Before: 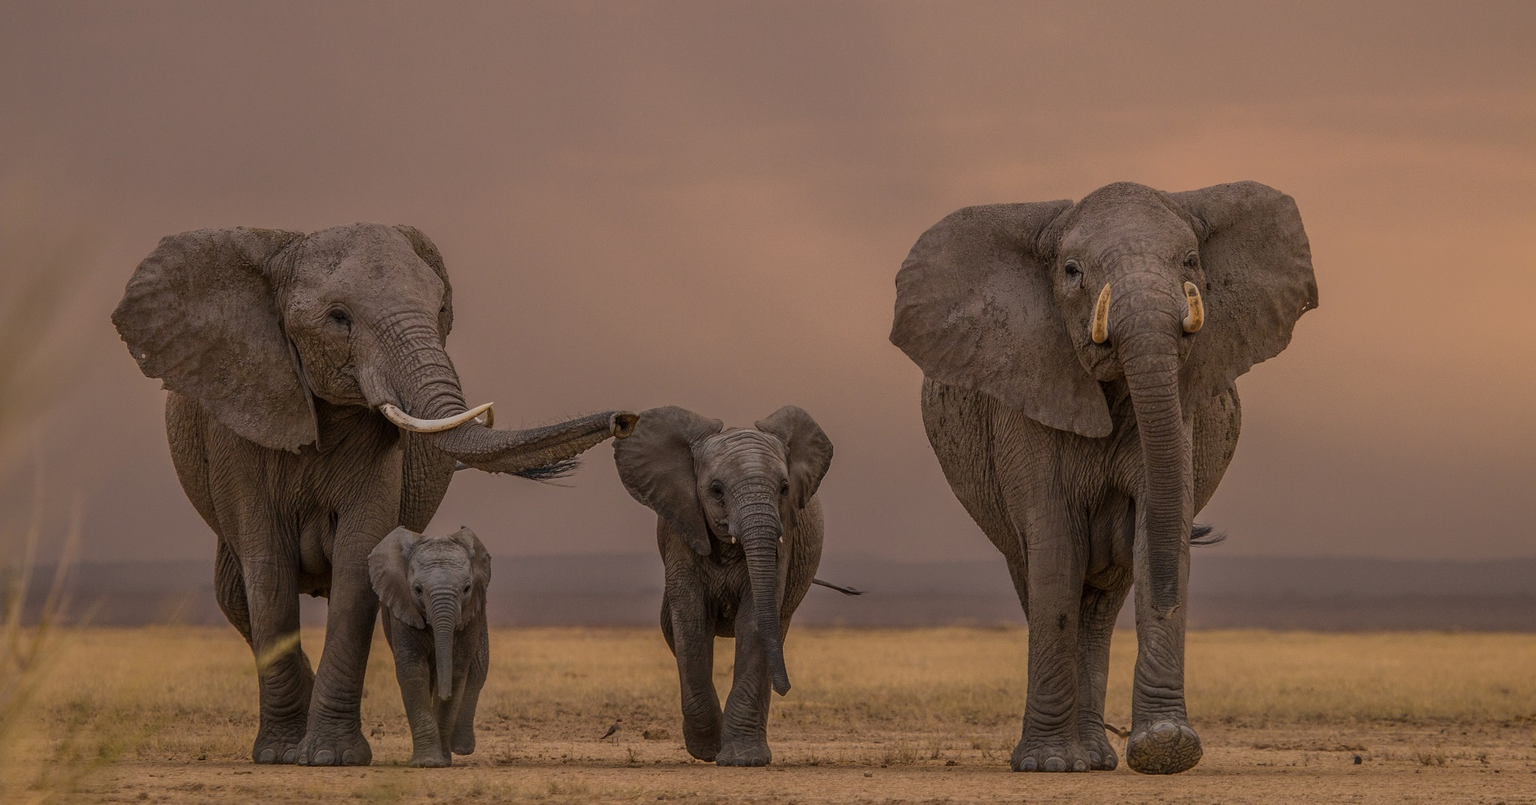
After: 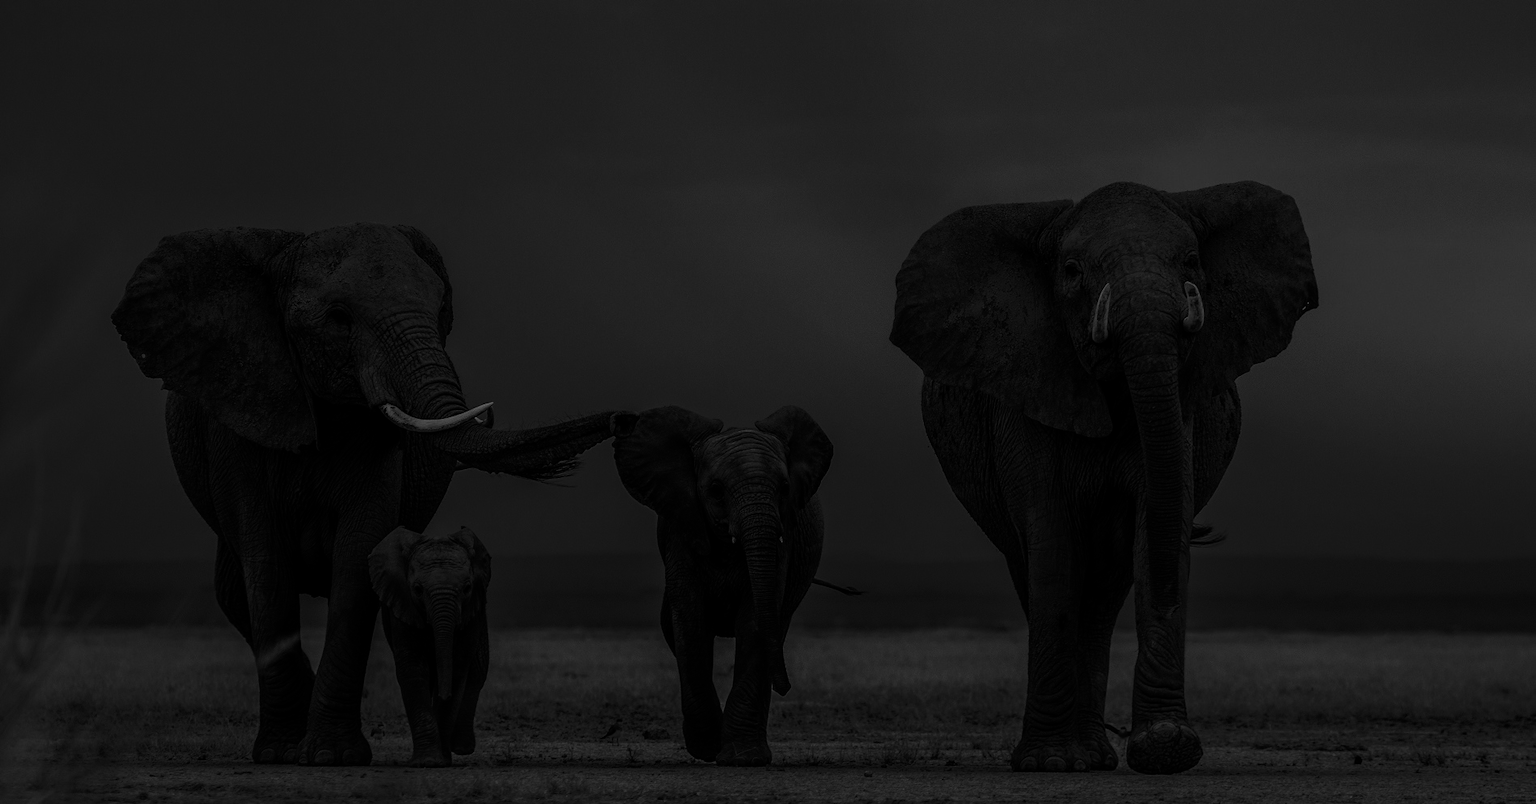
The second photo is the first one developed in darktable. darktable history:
color balance rgb: perceptual saturation grading › global saturation 20%, perceptual saturation grading › highlights -25%, perceptual saturation grading › shadows 50%
contrast brightness saturation: contrast 0.02, brightness -1, saturation -1
